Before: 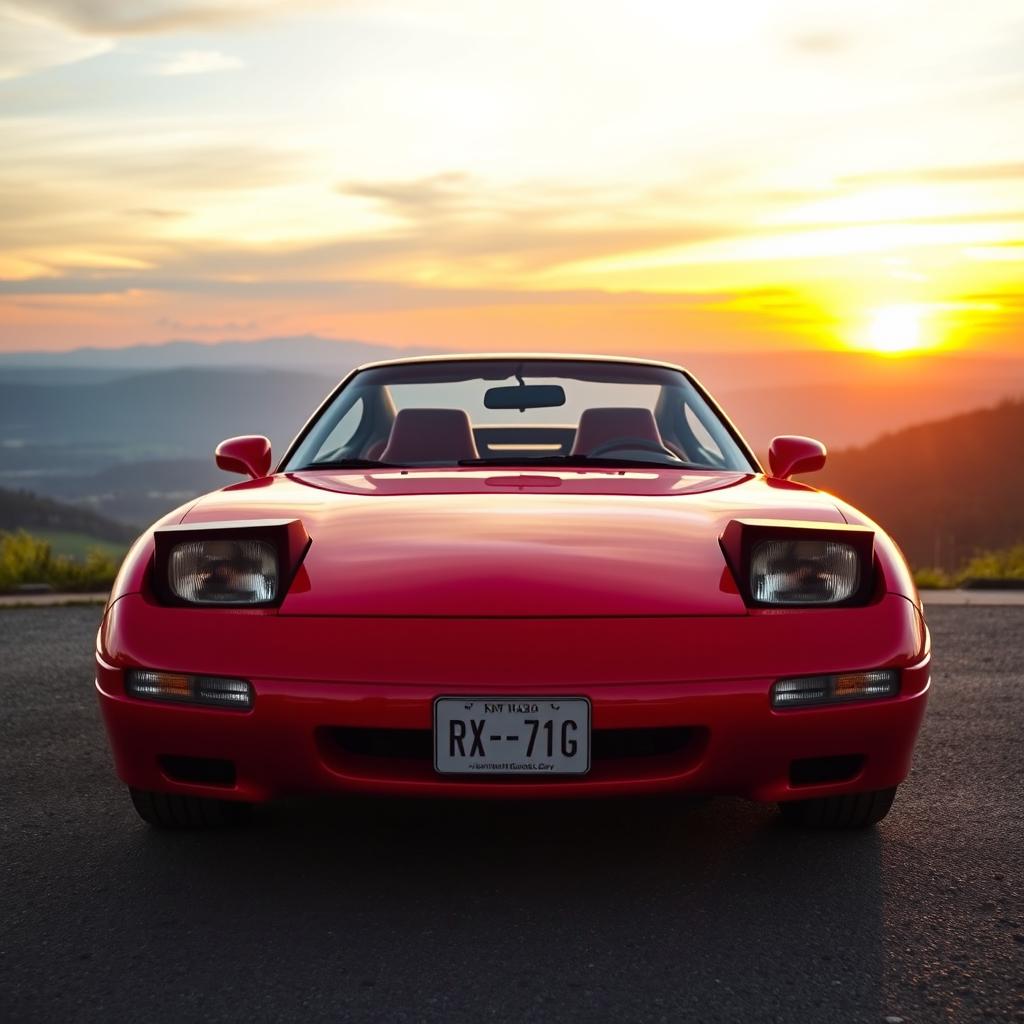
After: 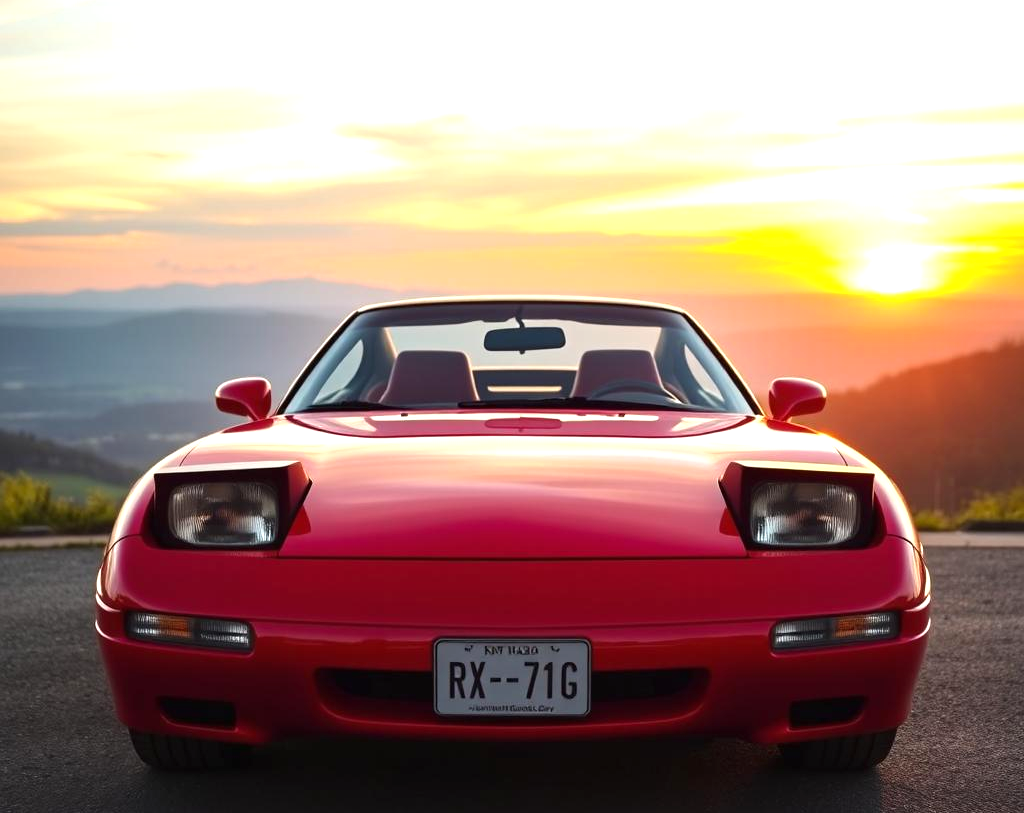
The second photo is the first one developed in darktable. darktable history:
exposure: black level correction 0, exposure 0.5 EV, compensate exposure bias true, compensate highlight preservation false
crop and rotate: top 5.667%, bottom 14.937%
